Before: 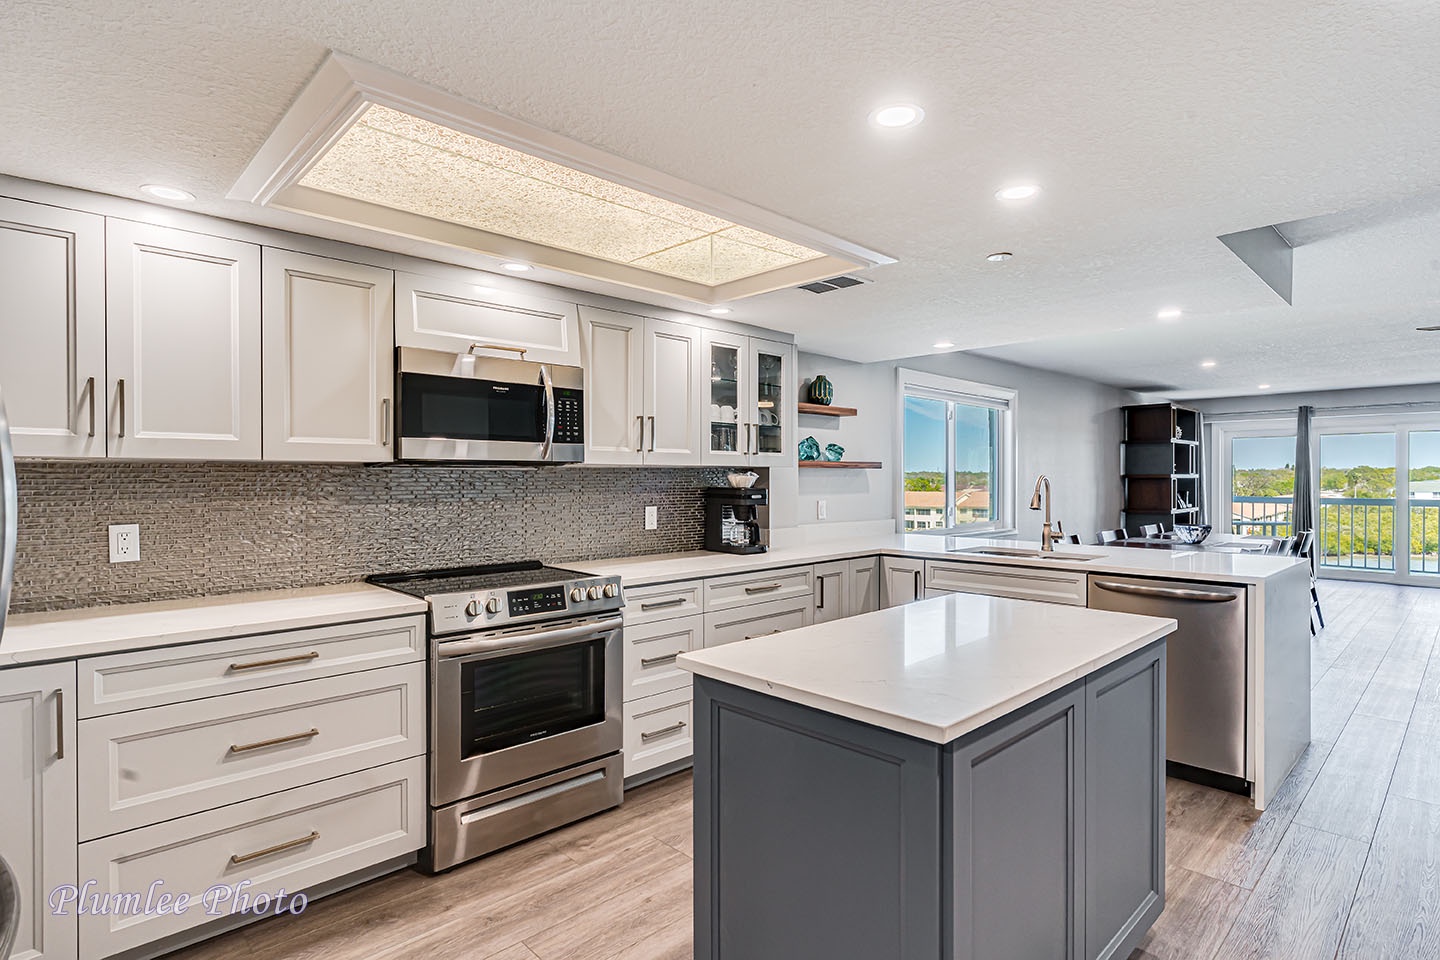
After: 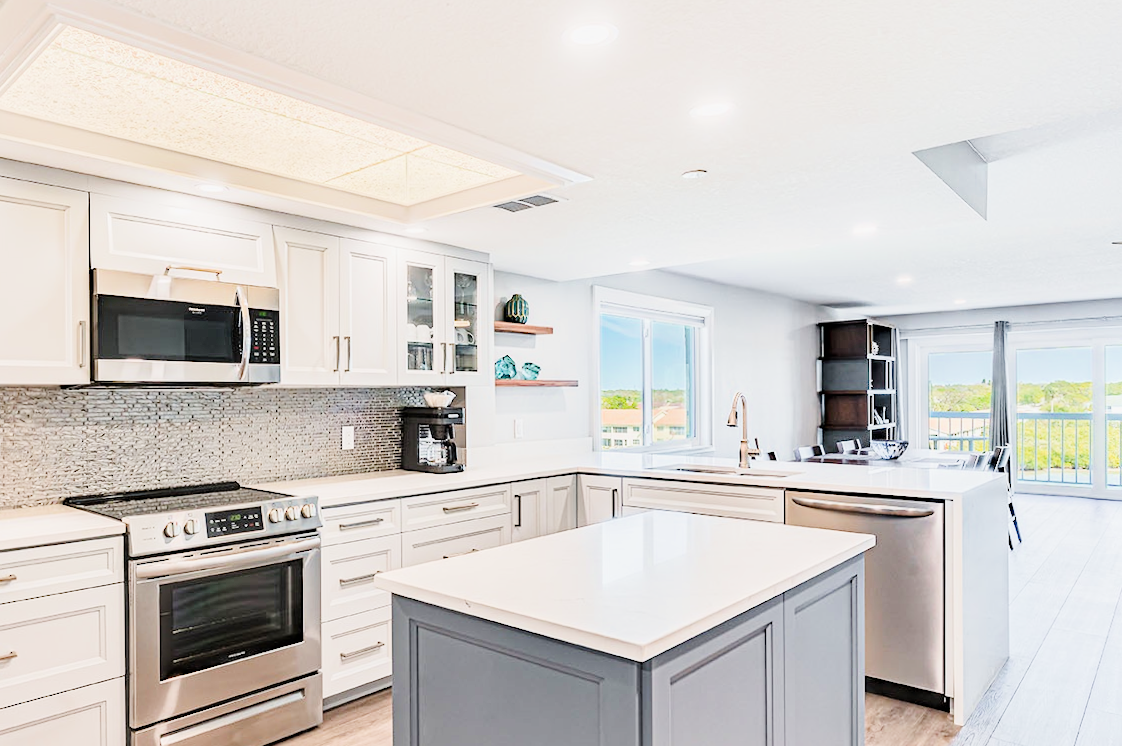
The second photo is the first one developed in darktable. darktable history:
crop and rotate: left 20.74%, top 7.912%, right 0.375%, bottom 13.378%
rotate and perspective: rotation -0.45°, automatic cropping original format, crop left 0.008, crop right 0.992, crop top 0.012, crop bottom 0.988
filmic rgb: black relative exposure -6.98 EV, white relative exposure 5.63 EV, hardness 2.86
exposure: black level correction 0, exposure 1.975 EV, compensate exposure bias true, compensate highlight preservation false
